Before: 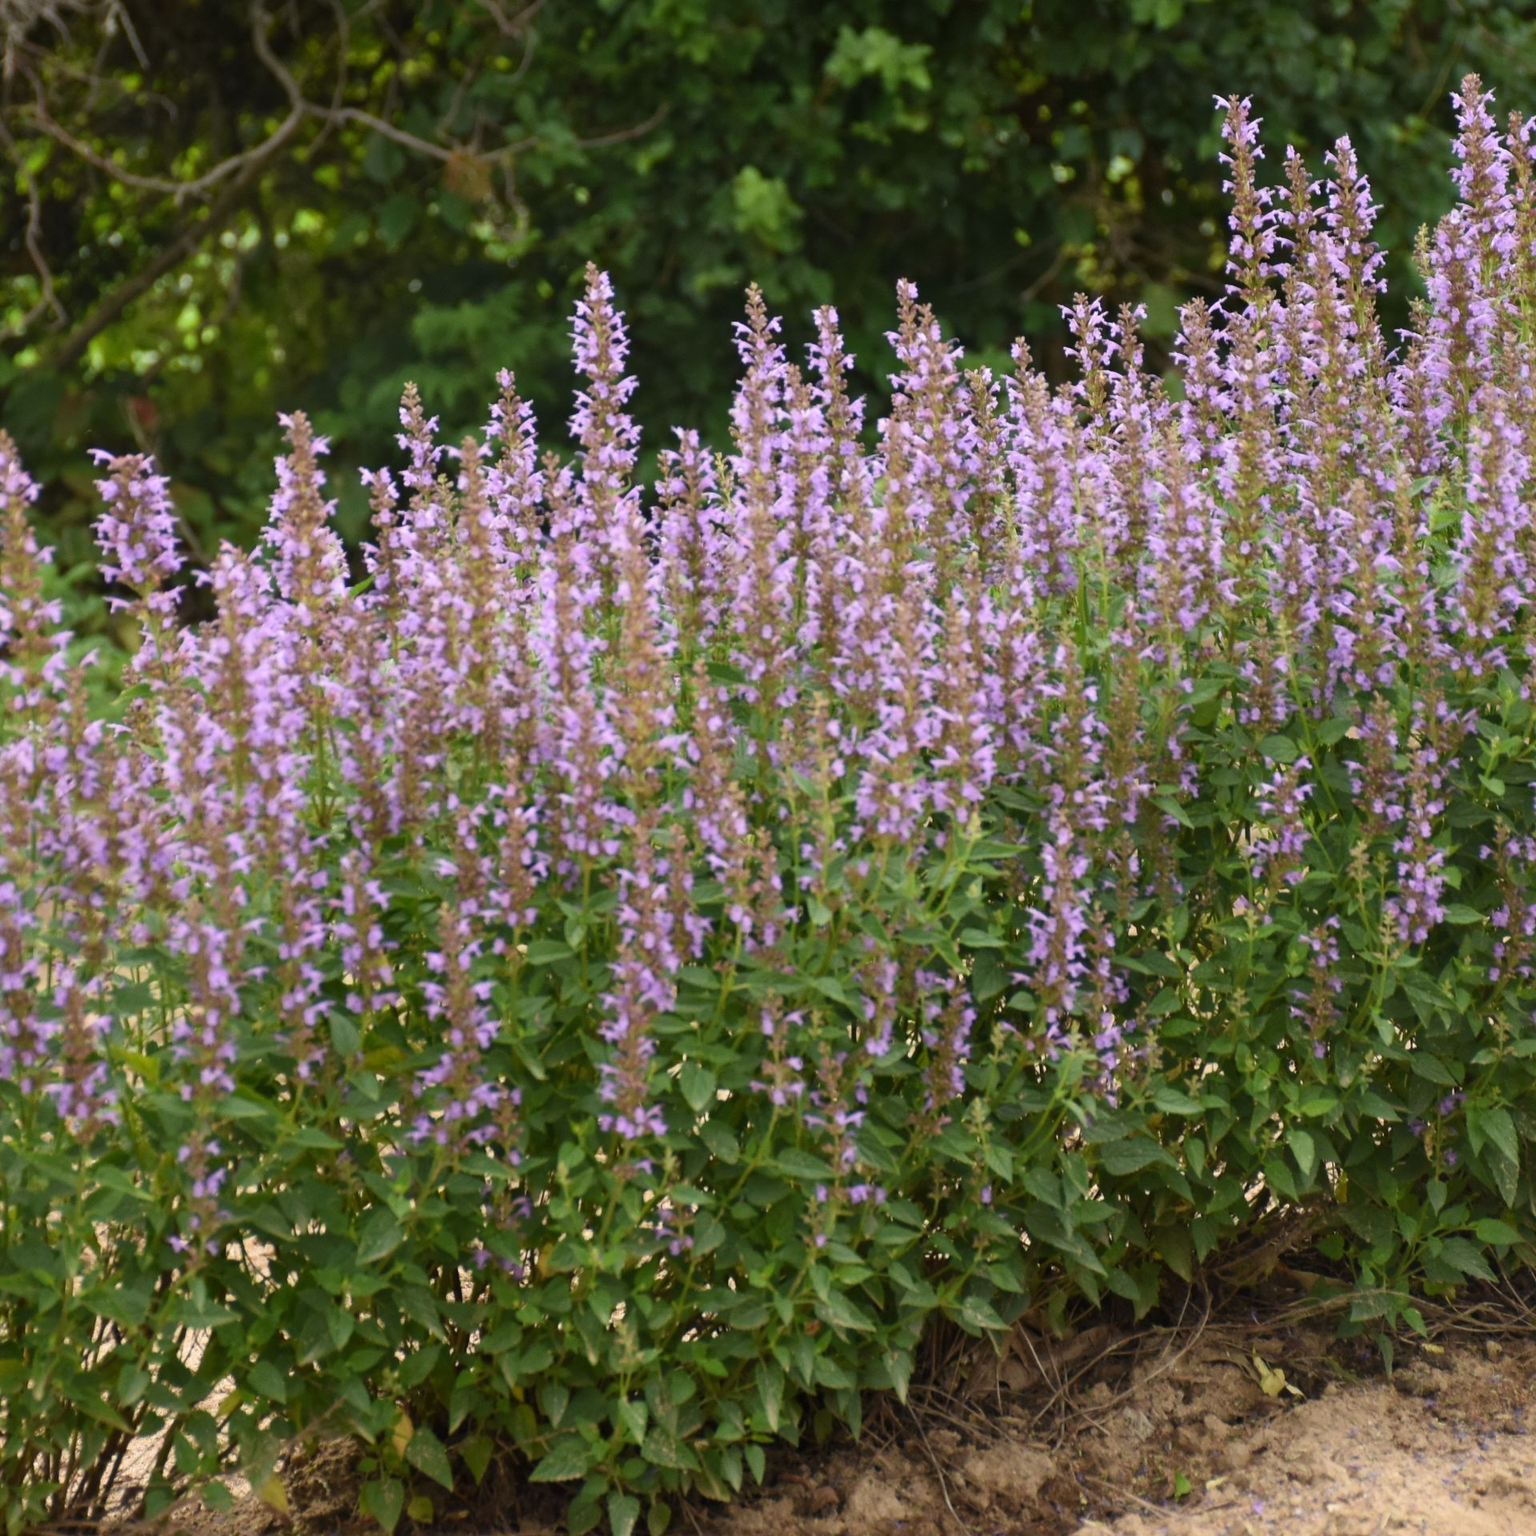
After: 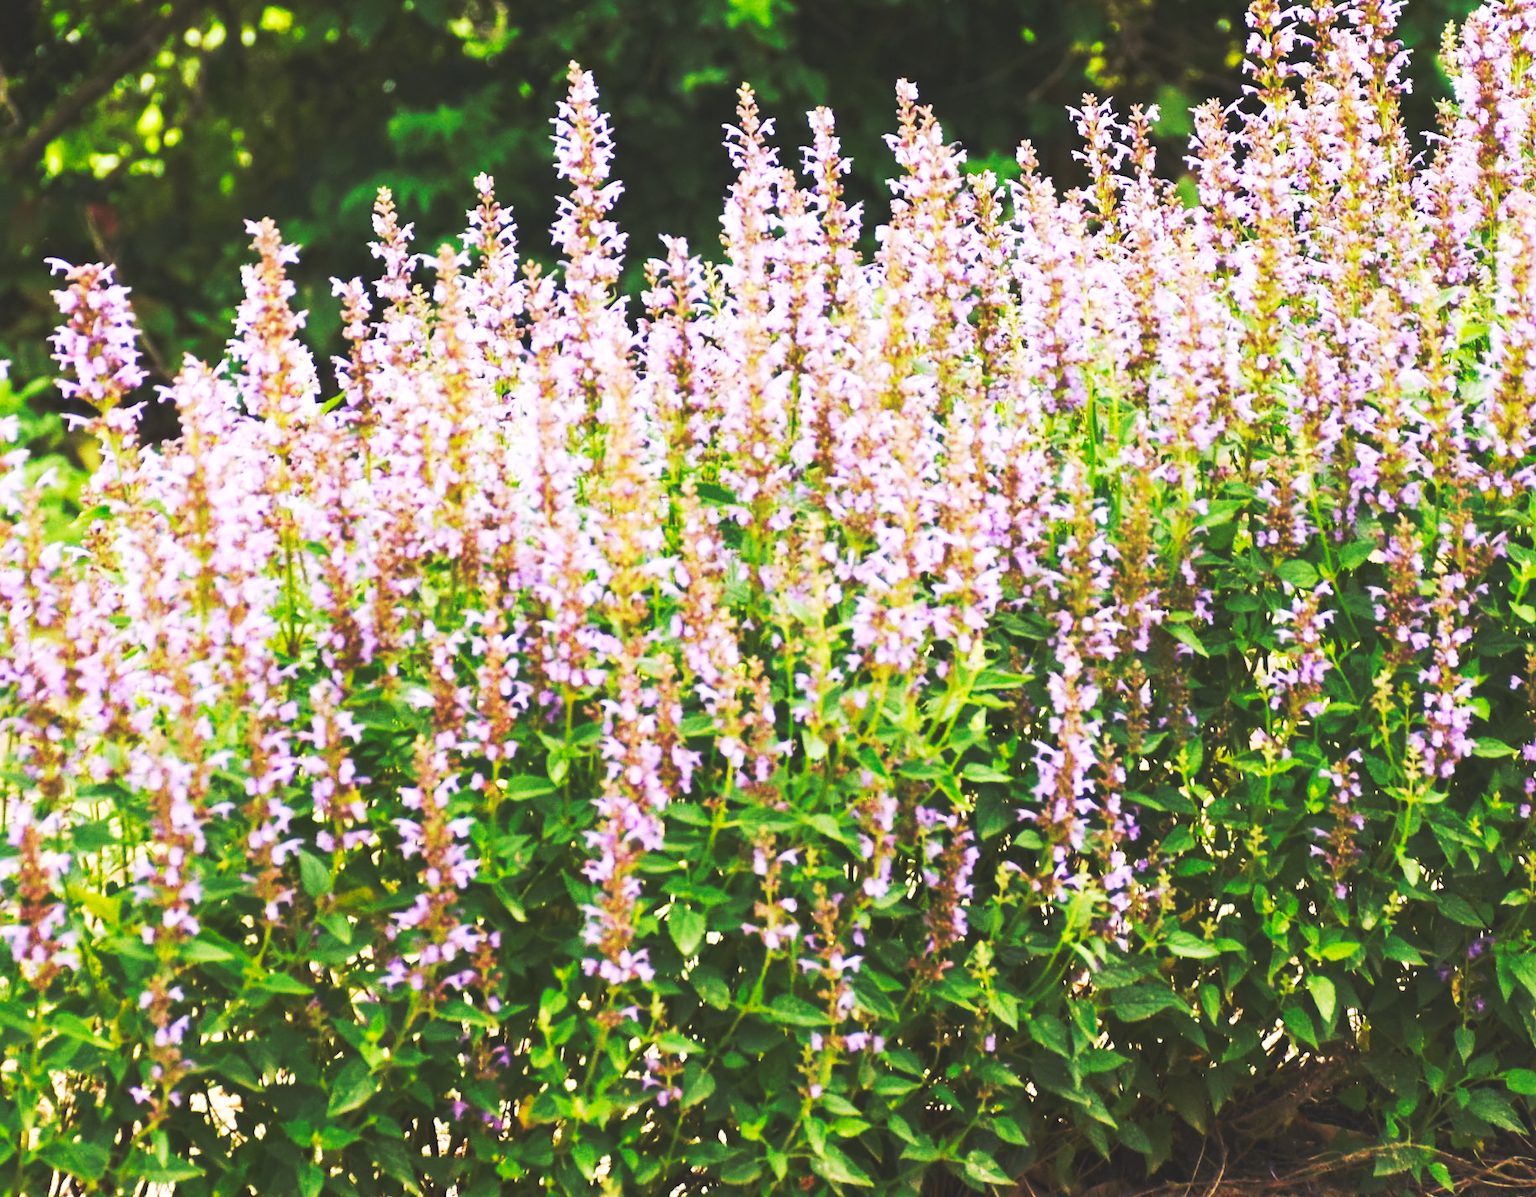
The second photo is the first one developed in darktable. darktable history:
crop and rotate: left 2.991%, top 13.302%, right 1.981%, bottom 12.636%
base curve: curves: ch0 [(0, 0.015) (0.085, 0.116) (0.134, 0.298) (0.19, 0.545) (0.296, 0.764) (0.599, 0.982) (1, 1)], preserve colors none
